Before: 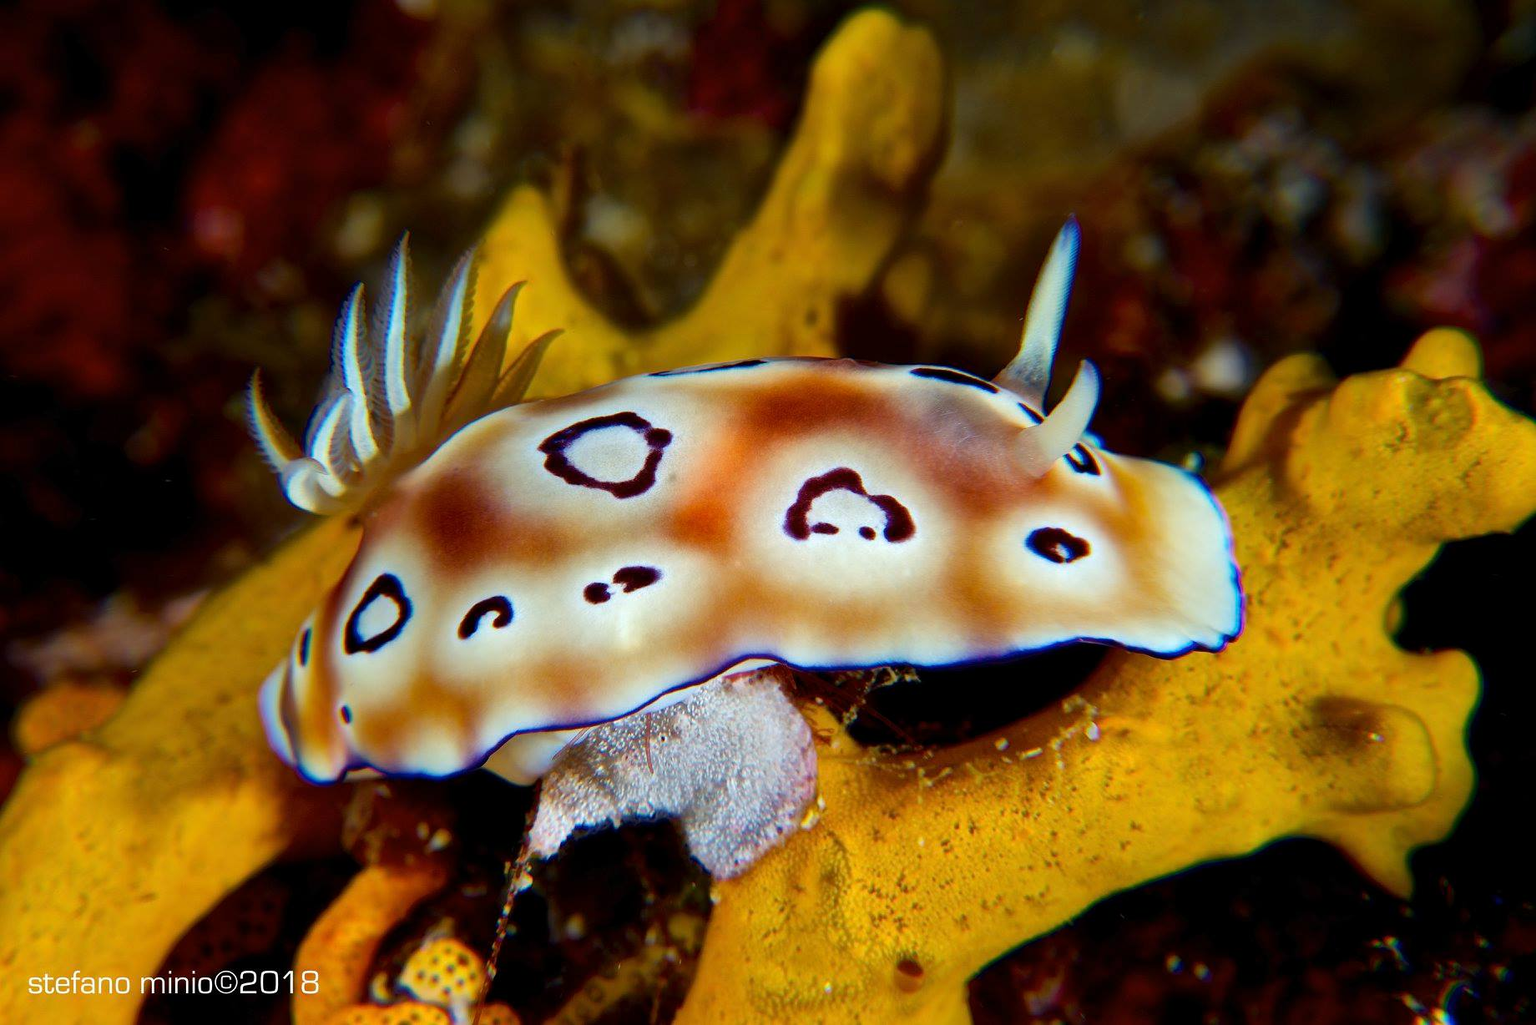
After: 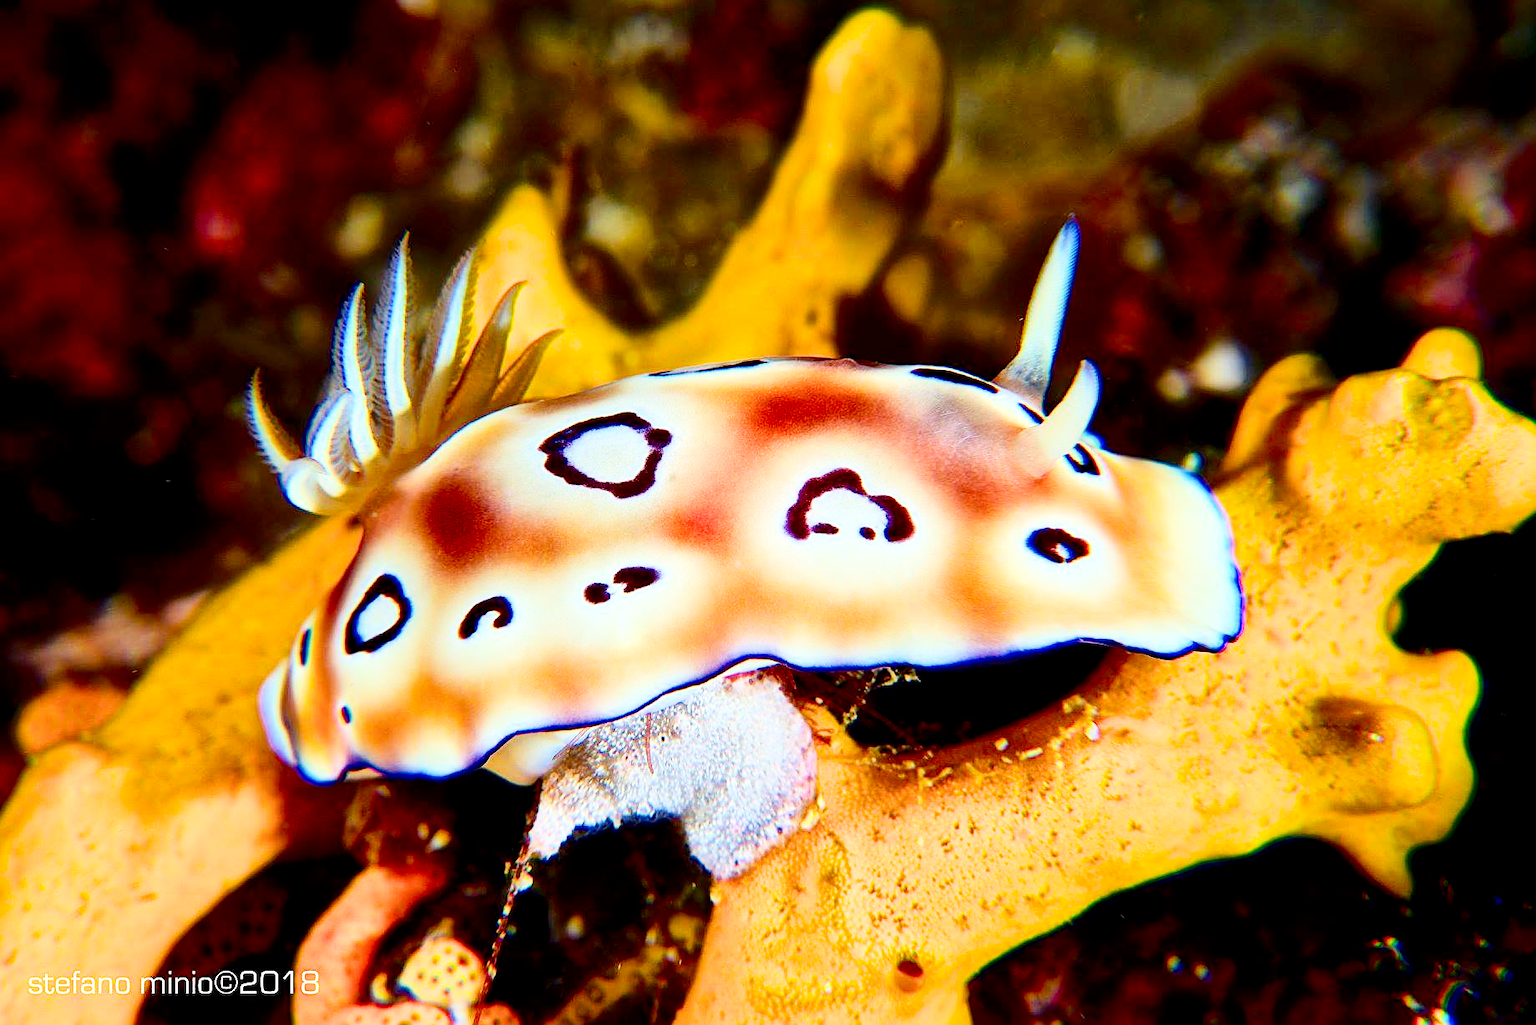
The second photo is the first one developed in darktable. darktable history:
sharpen: on, module defaults
contrast brightness saturation: contrast 0.213, brightness -0.103, saturation 0.21
filmic rgb: black relative exposure -7.65 EV, white relative exposure 4.56 EV, hardness 3.61, iterations of high-quality reconstruction 10
exposure: black level correction 0, exposure 1.739 EV, compensate exposure bias true, compensate highlight preservation false
local contrast: mode bilateral grid, contrast 20, coarseness 49, detail 120%, midtone range 0.2
